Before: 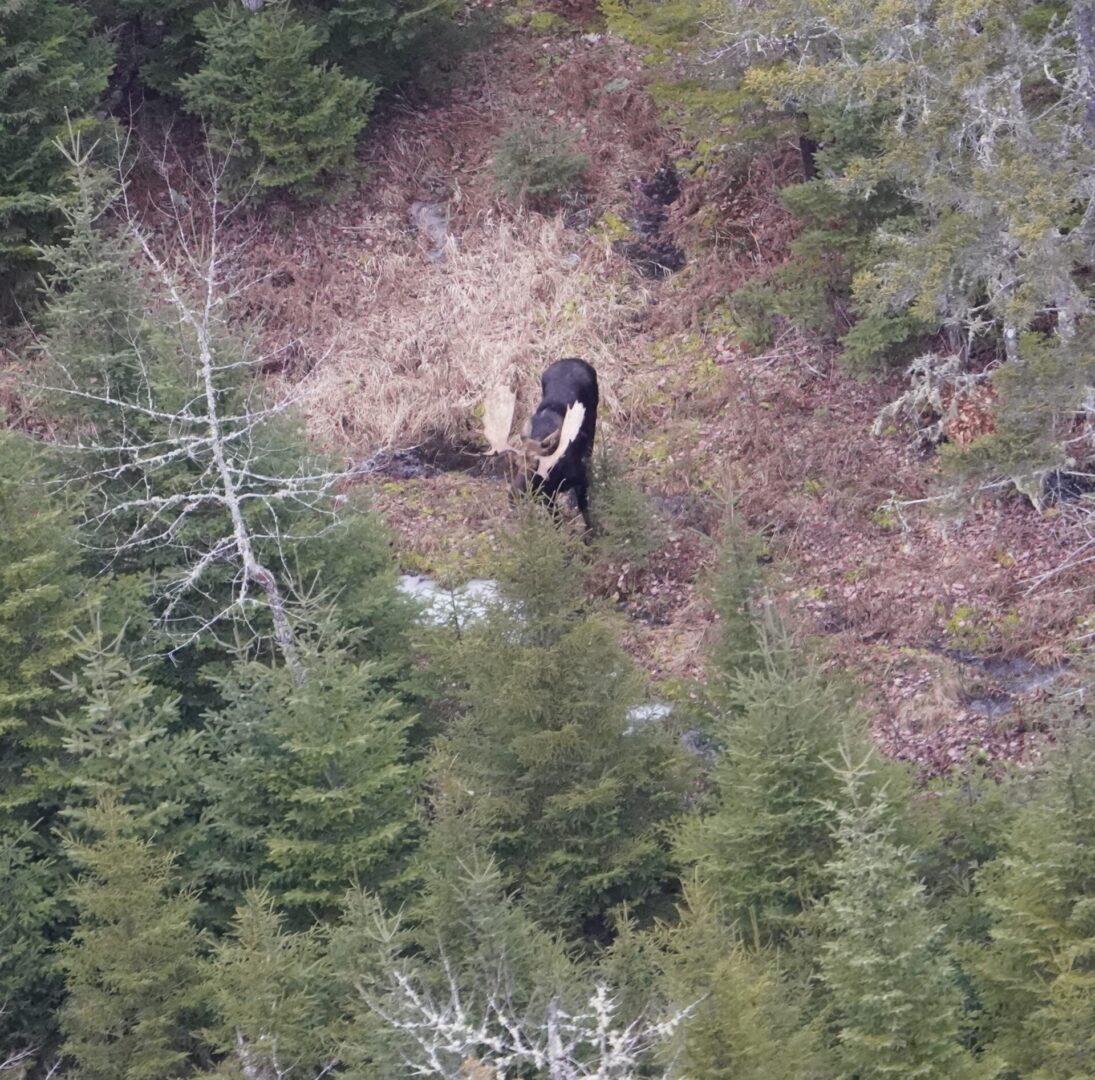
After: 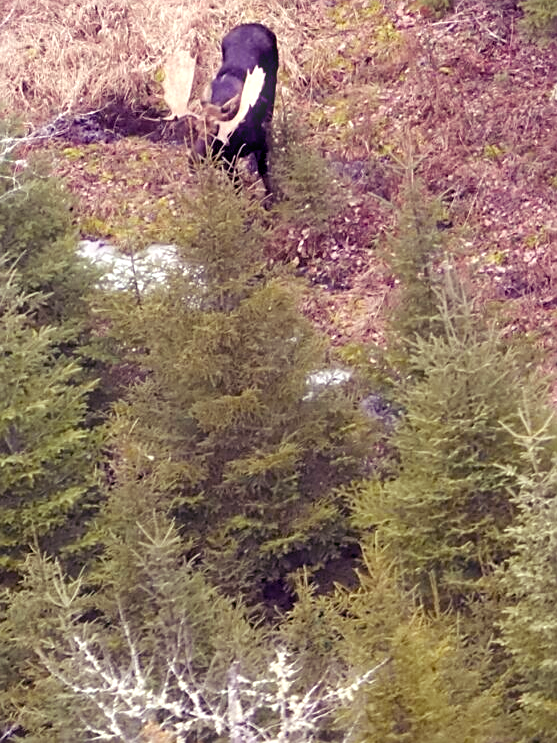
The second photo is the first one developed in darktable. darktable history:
color balance rgb: shadows lift › luminance -21.66%, shadows lift › chroma 8.98%, shadows lift › hue 283.37°, power › chroma 1.55%, power › hue 25.59°, highlights gain › luminance 6.08%, highlights gain › chroma 2.55%, highlights gain › hue 90°, global offset › luminance -0.87%, perceptual saturation grading › global saturation 27.49%, perceptual saturation grading › highlights -28.39%, perceptual saturation grading › mid-tones 15.22%, perceptual saturation grading › shadows 33.98%, perceptual brilliance grading › highlights 10%, perceptual brilliance grading › mid-tones 5%
bloom: size 3%, threshold 100%, strength 0%
sharpen: on, module defaults
crop and rotate: left 29.237%, top 31.152%, right 19.807%
